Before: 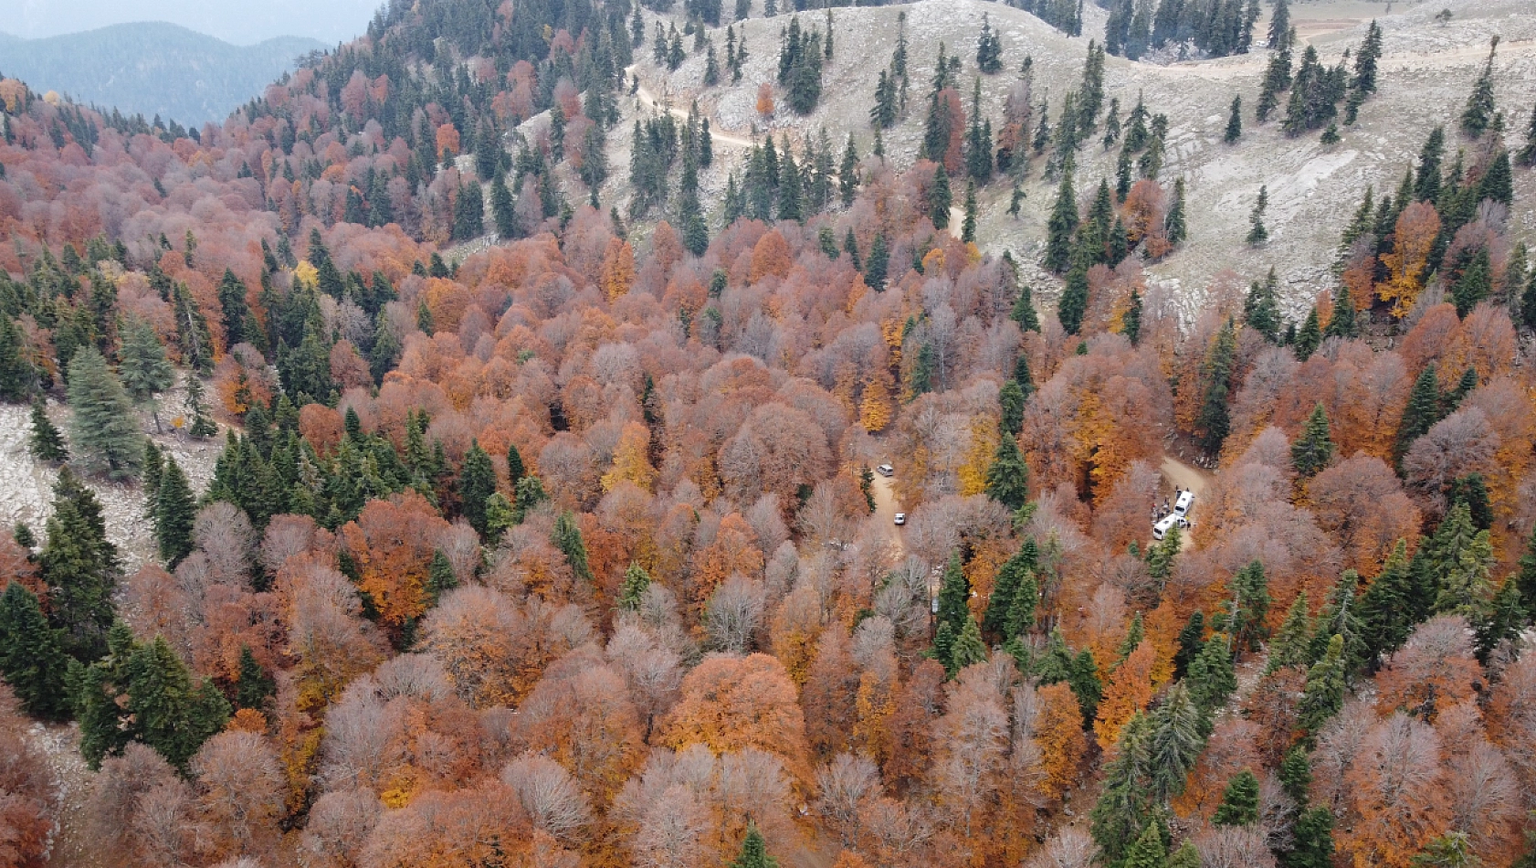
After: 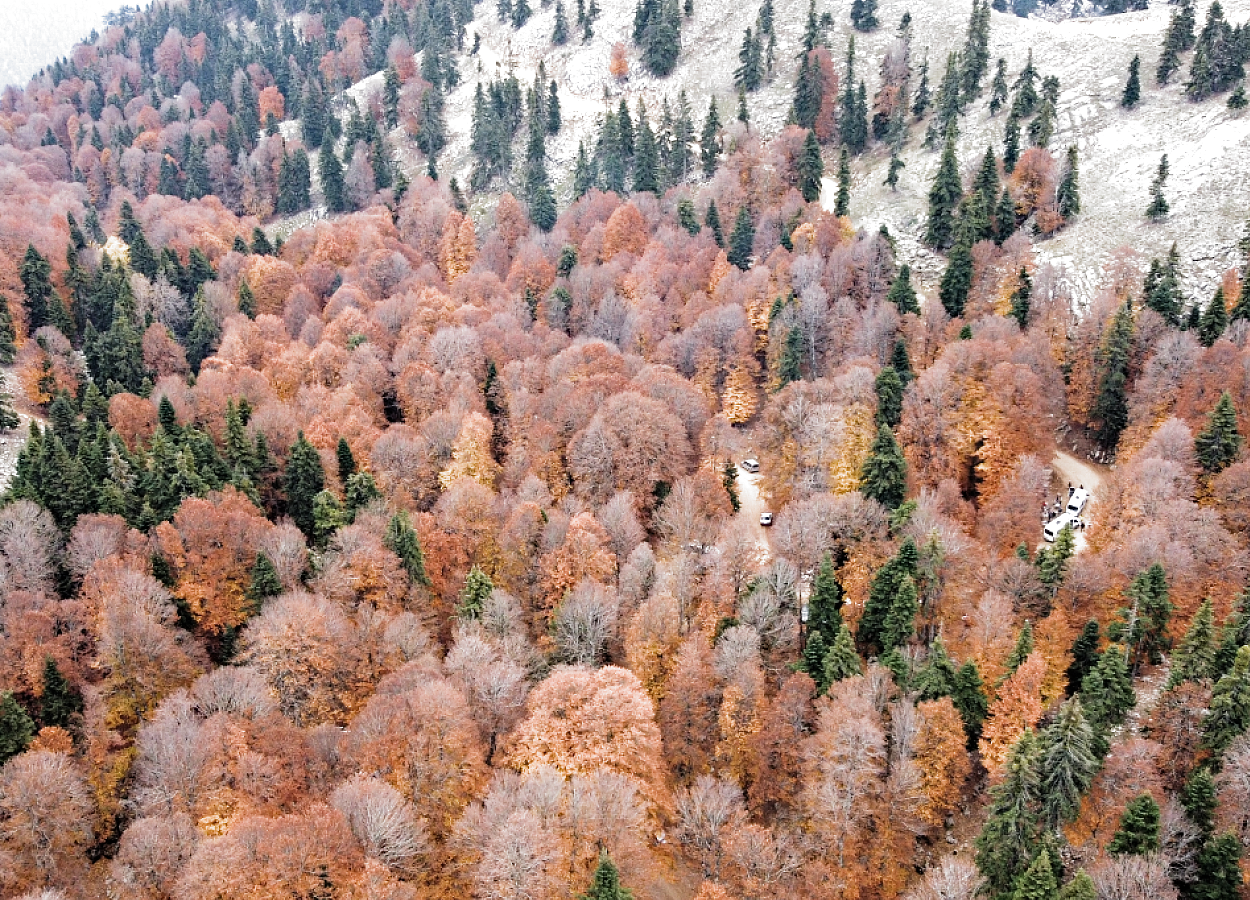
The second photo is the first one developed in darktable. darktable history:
haze removal: strength 0.284, distance 0.253, compatibility mode true, adaptive false
filmic rgb: black relative exposure -8.3 EV, white relative exposure 2.2 EV, threshold 5.99 EV, target white luminance 99.943%, hardness 7.05, latitude 74.63%, contrast 1.316, highlights saturation mix -2.28%, shadows ↔ highlights balance 30.26%, color science v5 (2021), contrast in shadows safe, contrast in highlights safe, enable highlight reconstruction true
crop and rotate: left 13.051%, top 5.253%, right 12.603%
exposure: exposure 0.558 EV, compensate highlight preservation false
